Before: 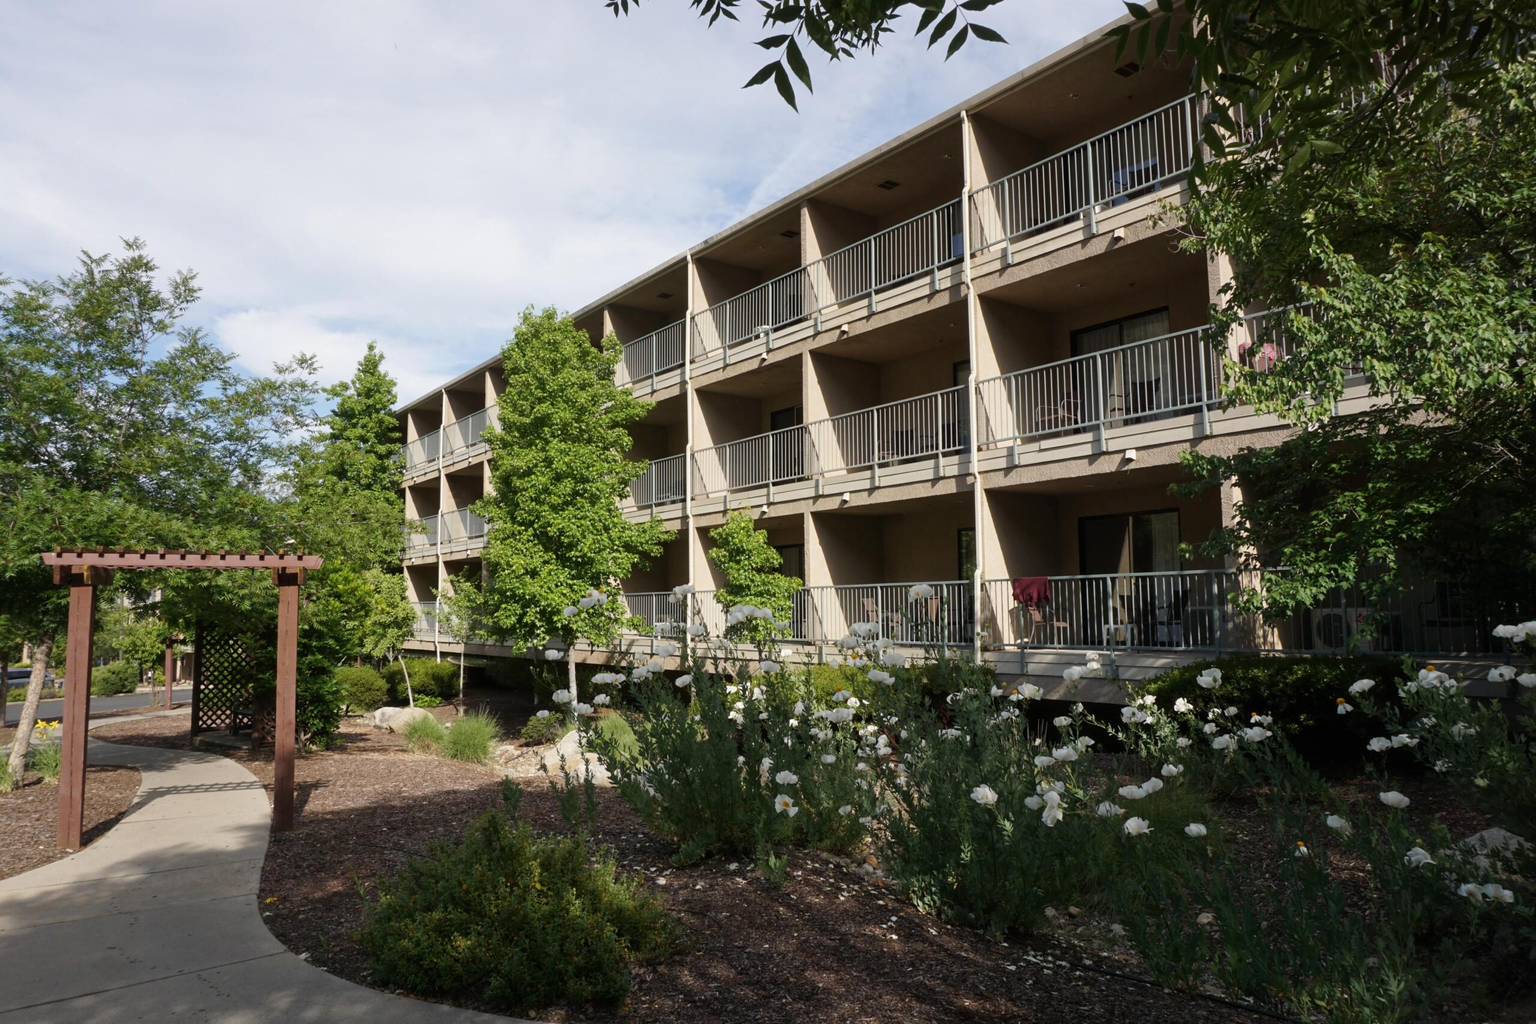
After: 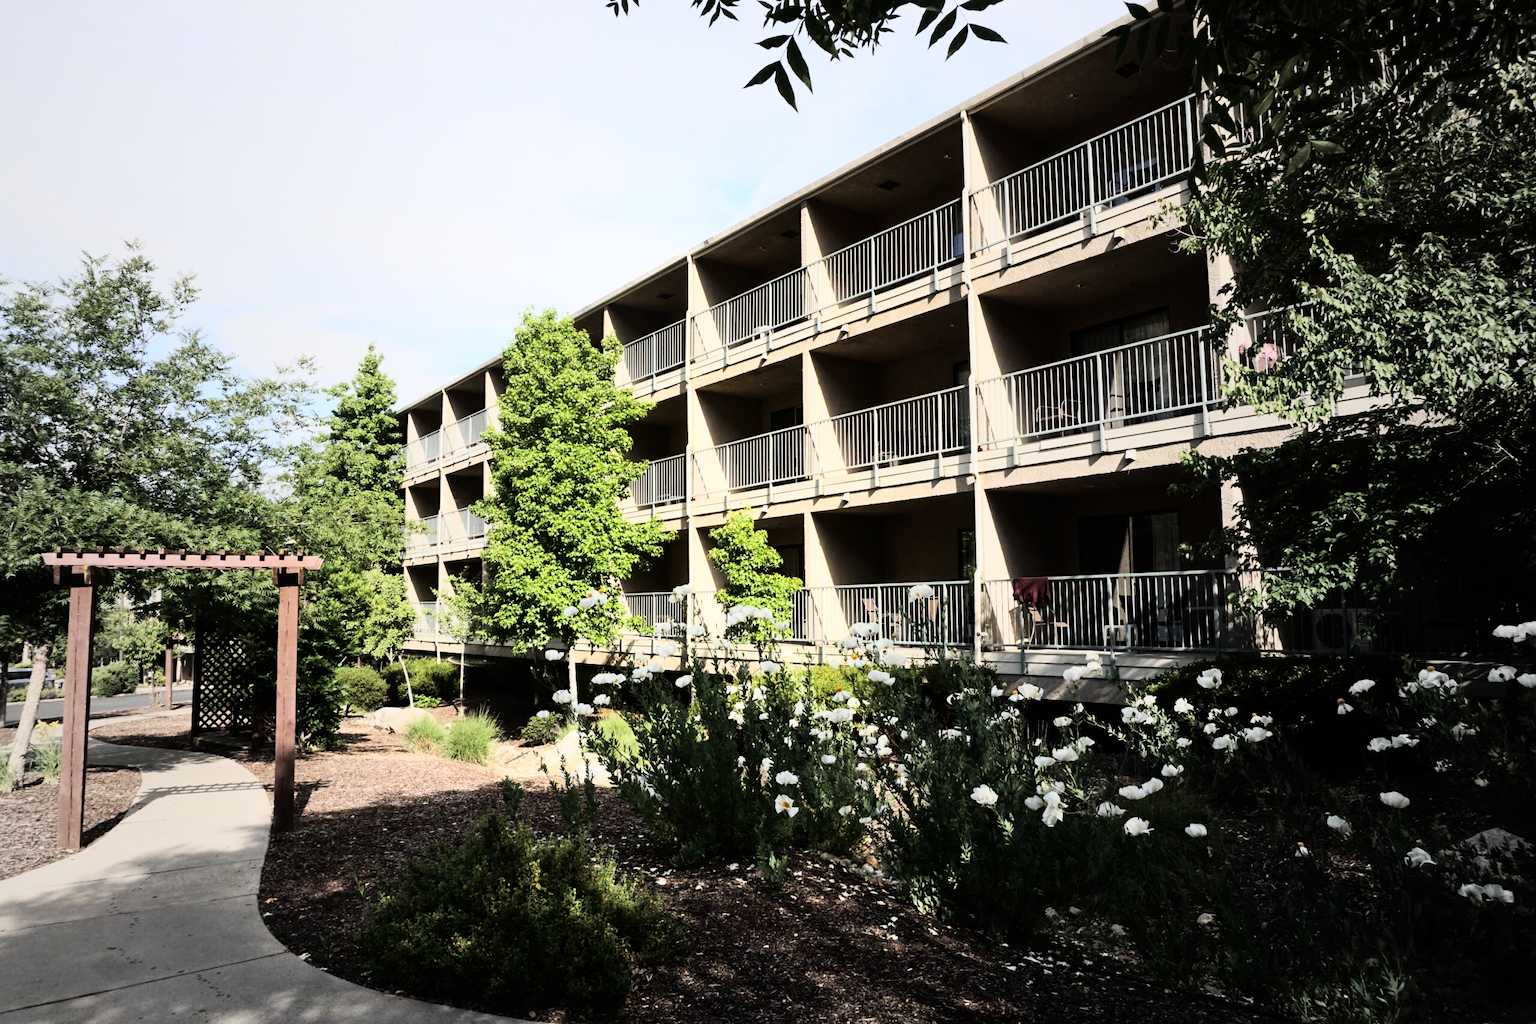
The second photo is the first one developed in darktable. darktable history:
vignetting: fall-off start 18.21%, fall-off radius 137.95%, brightness -0.207, center (-0.078, 0.066), width/height ratio 0.62, shape 0.59
rgb curve: curves: ch0 [(0, 0) (0.21, 0.15) (0.24, 0.21) (0.5, 0.75) (0.75, 0.96) (0.89, 0.99) (1, 1)]; ch1 [(0, 0.02) (0.21, 0.13) (0.25, 0.2) (0.5, 0.67) (0.75, 0.9) (0.89, 0.97) (1, 1)]; ch2 [(0, 0.02) (0.21, 0.13) (0.25, 0.2) (0.5, 0.67) (0.75, 0.9) (0.89, 0.97) (1, 1)], compensate middle gray true
